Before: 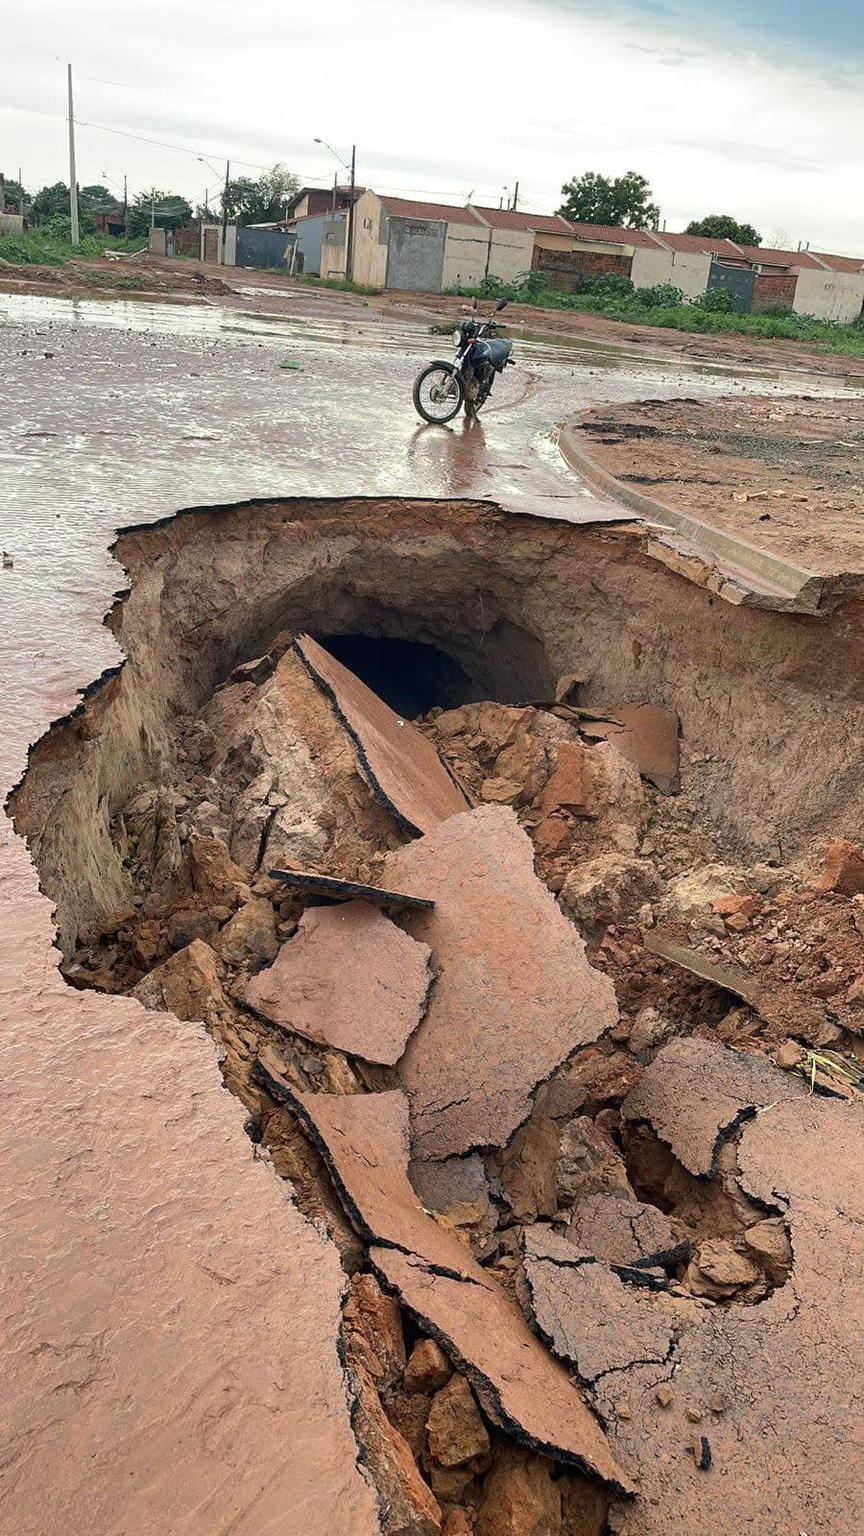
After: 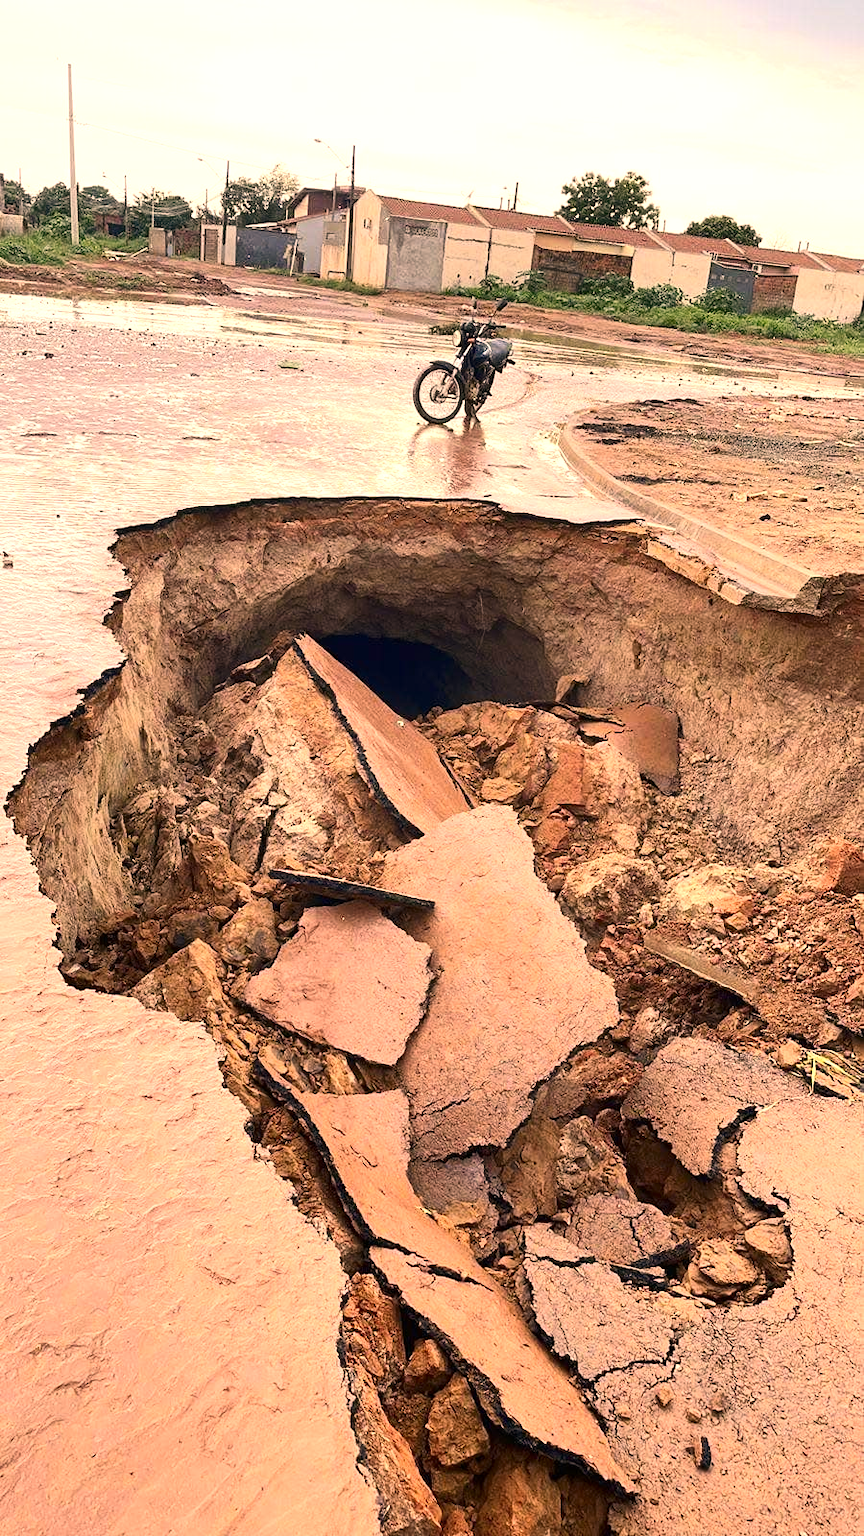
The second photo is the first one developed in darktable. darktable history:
exposure: exposure 0.661 EV, compensate highlight preservation false
contrast brightness saturation: contrast 0.22
color correction: highlights a* 17.88, highlights b* 18.79
